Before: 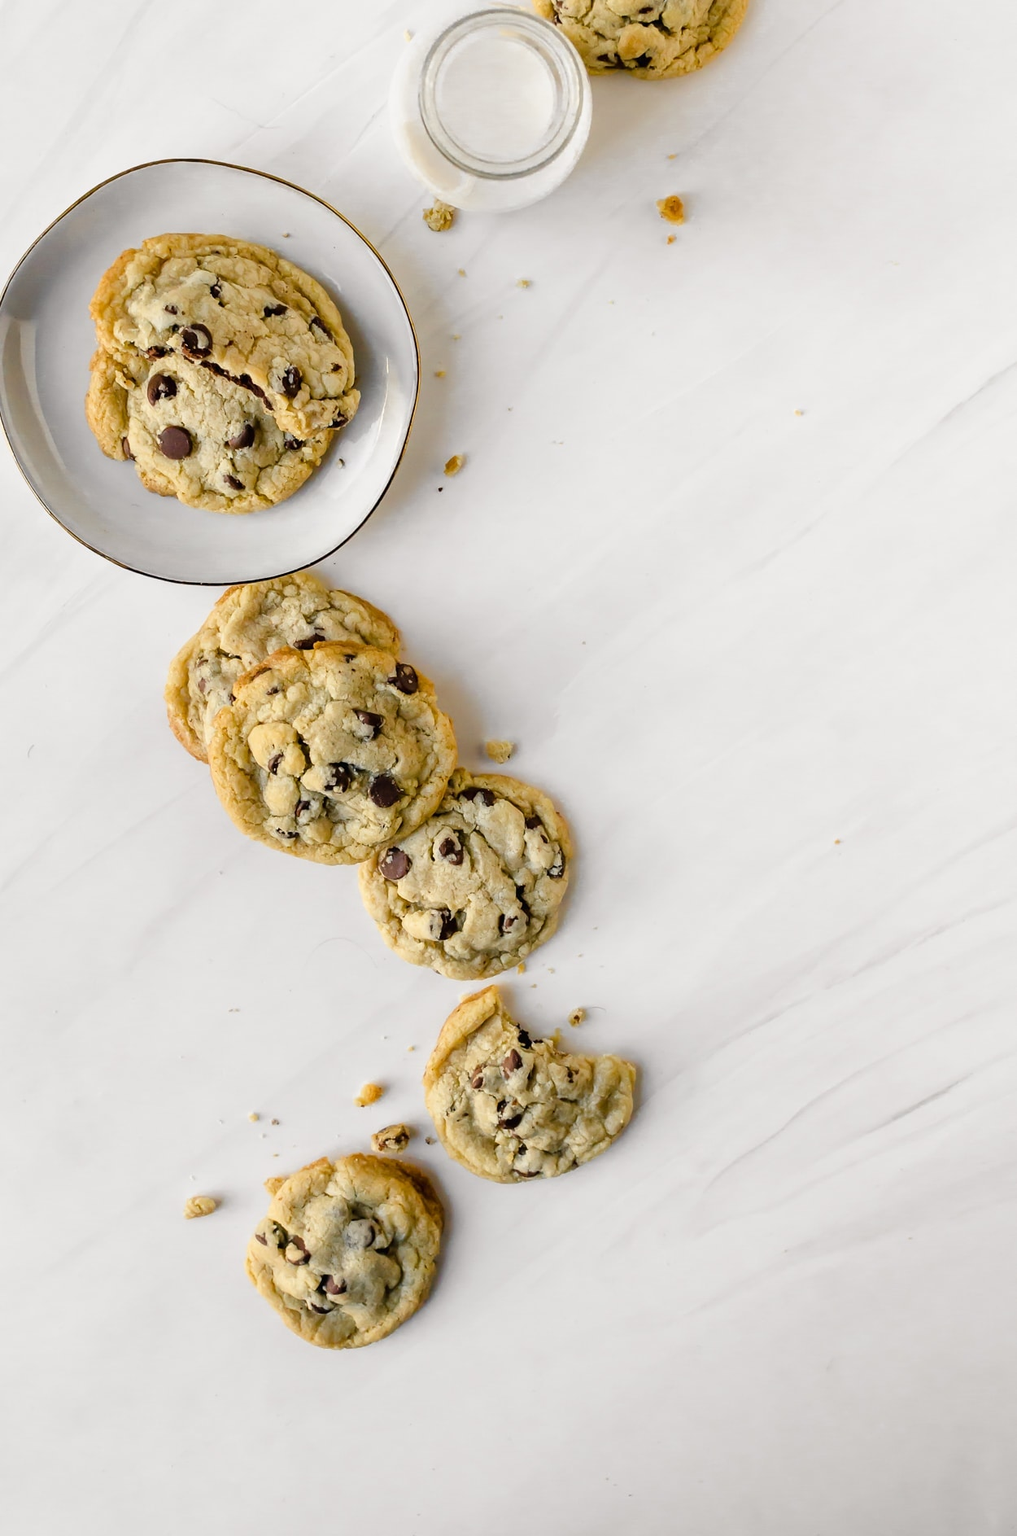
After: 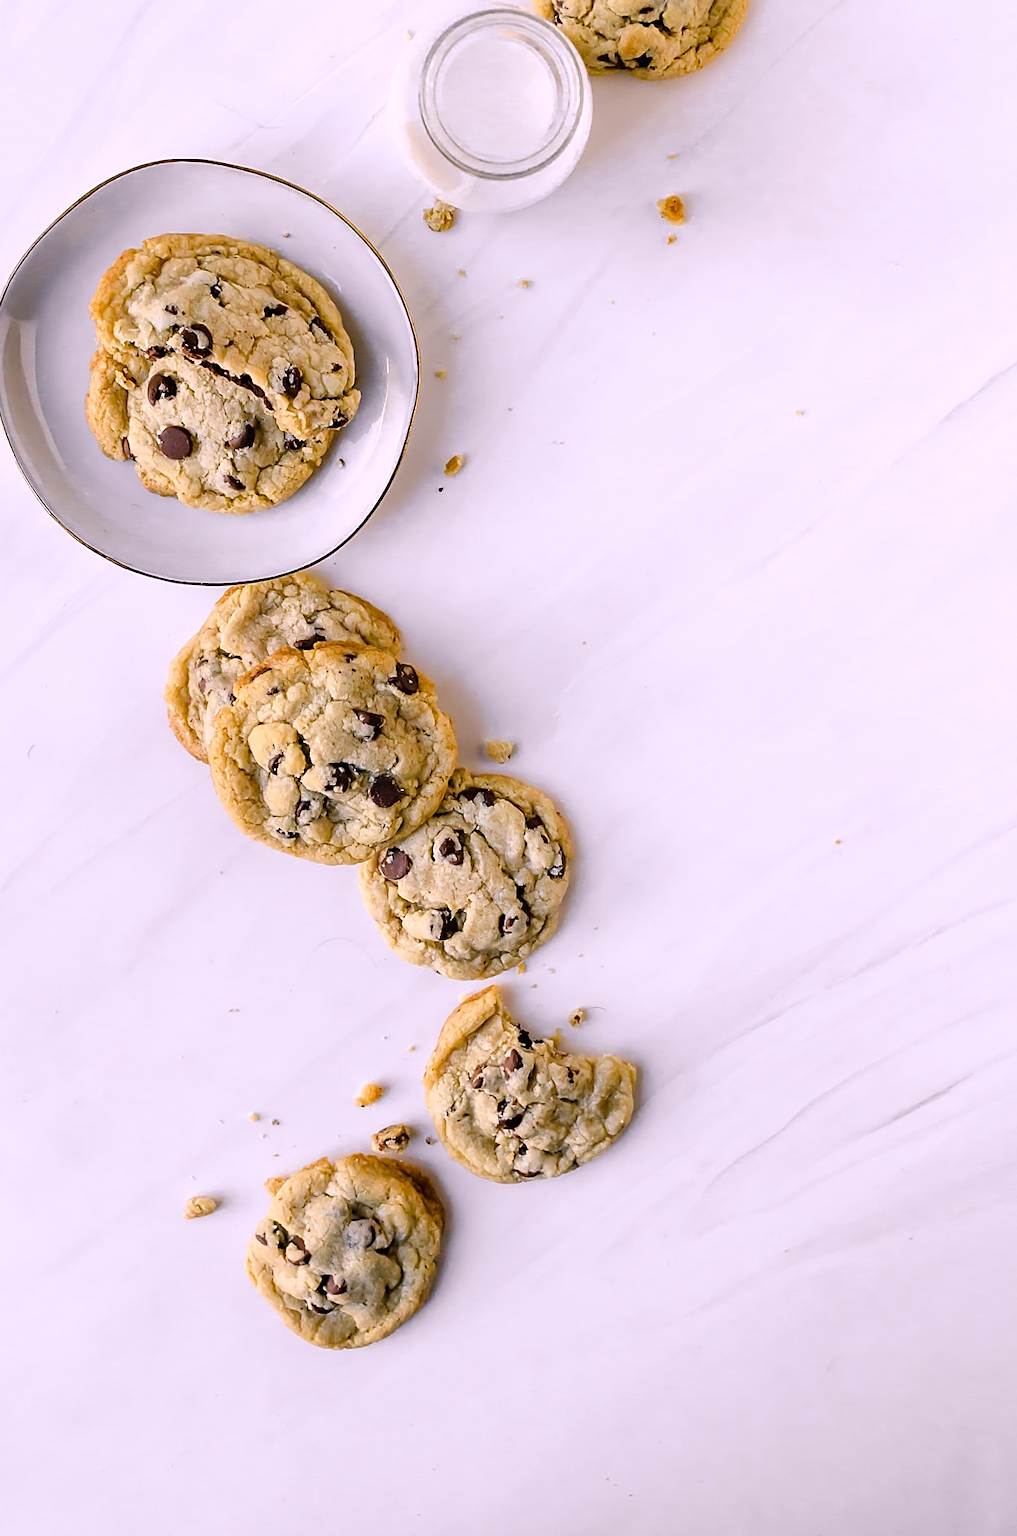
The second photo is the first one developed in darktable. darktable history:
contrast brightness saturation: contrast 0.05
white balance: red 1.066, blue 1.119
sharpen: on, module defaults
